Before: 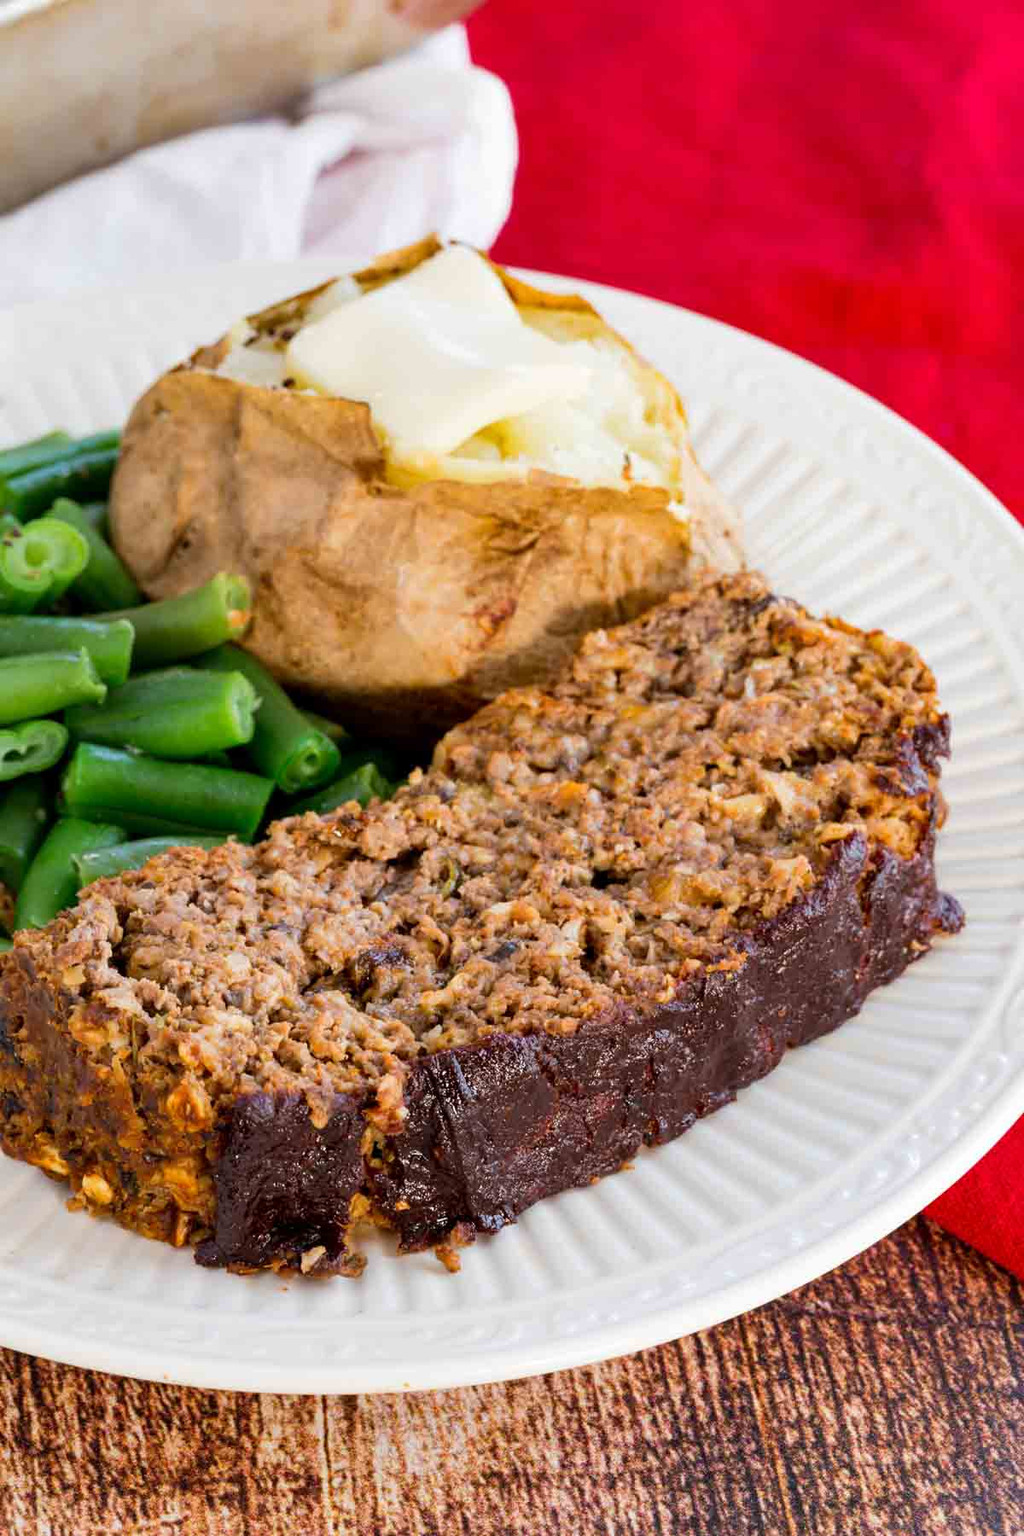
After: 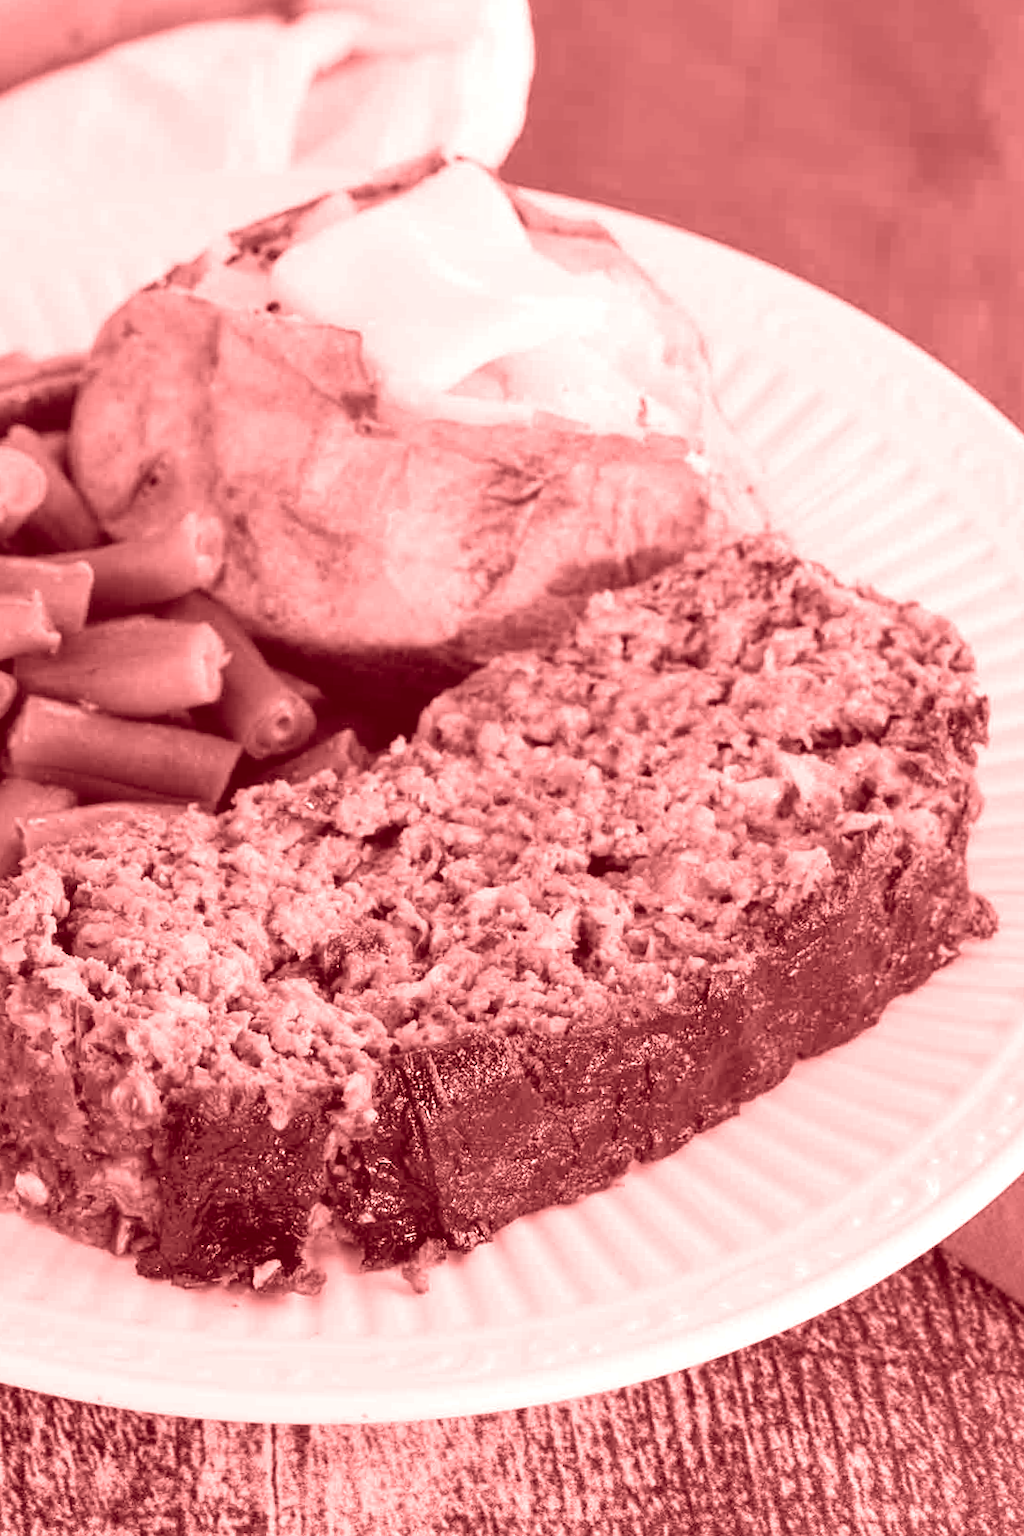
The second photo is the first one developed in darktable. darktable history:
colorize: saturation 60%, source mix 100%
crop and rotate: angle -1.96°, left 3.097%, top 4.154%, right 1.586%, bottom 0.529%
